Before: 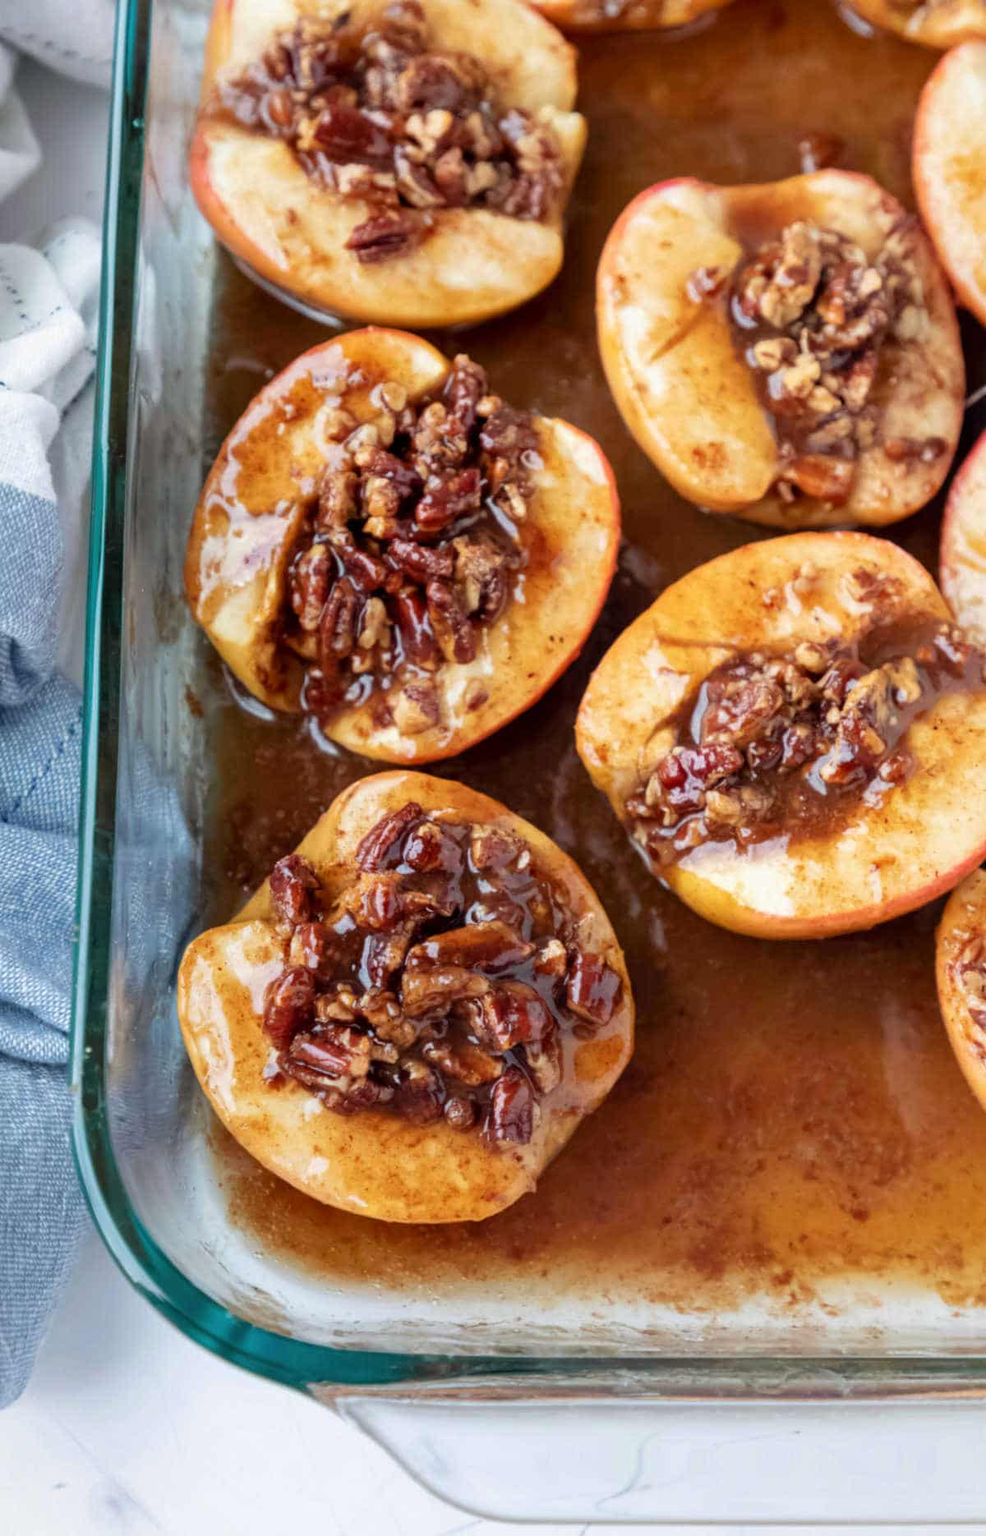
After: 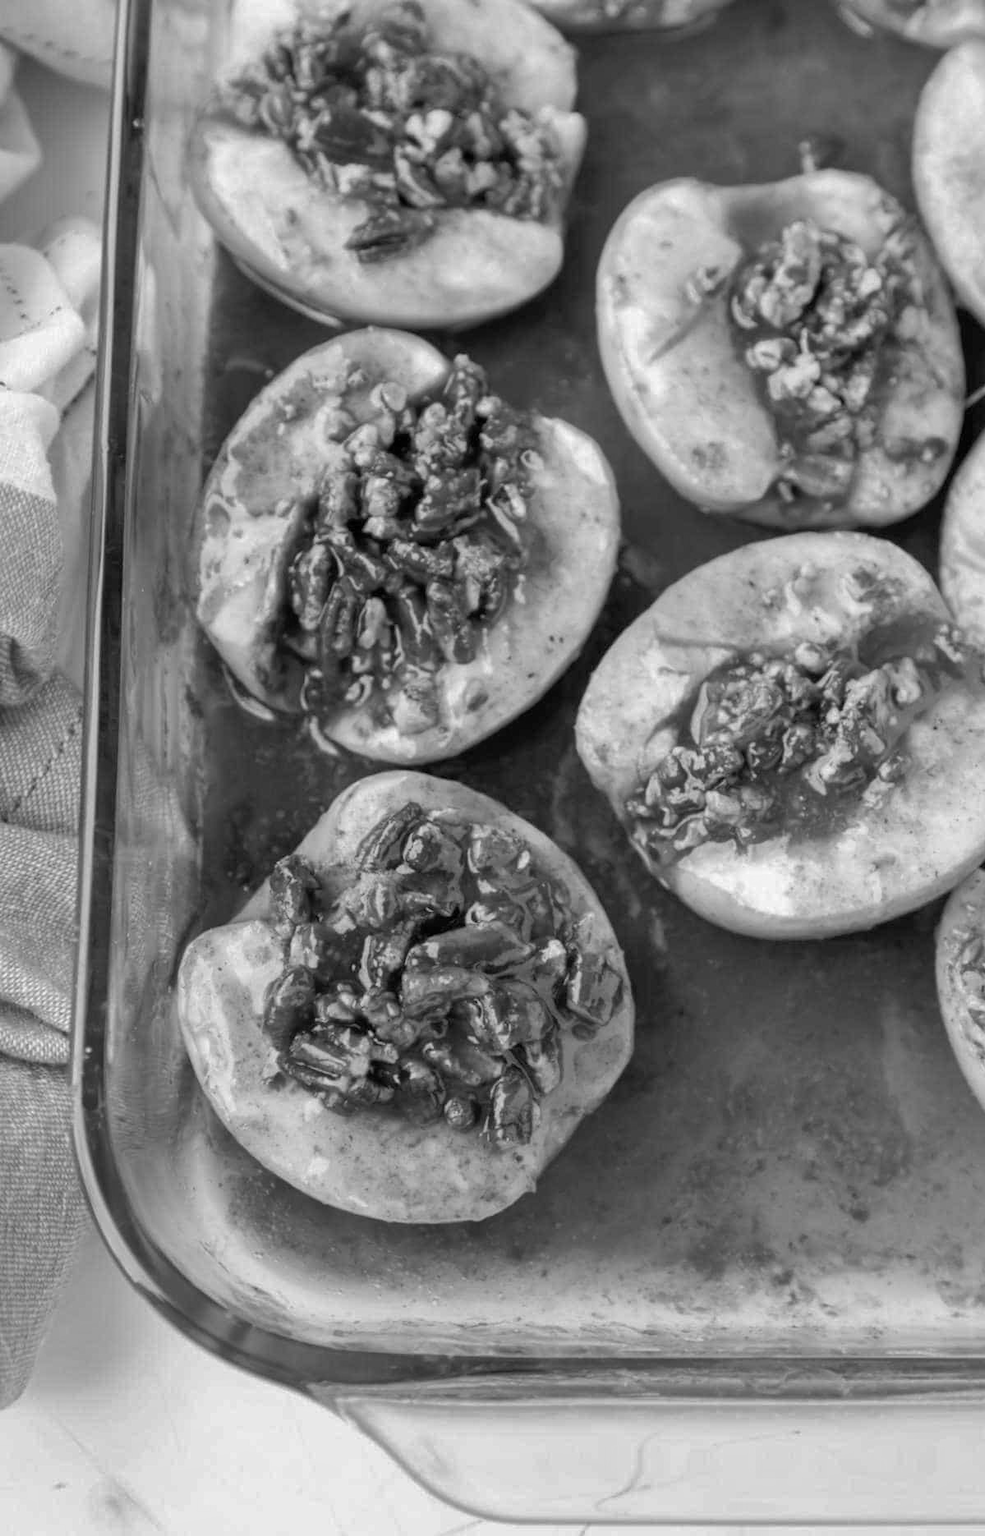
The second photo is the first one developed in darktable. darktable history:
shadows and highlights: on, module defaults
monochrome: on, module defaults
